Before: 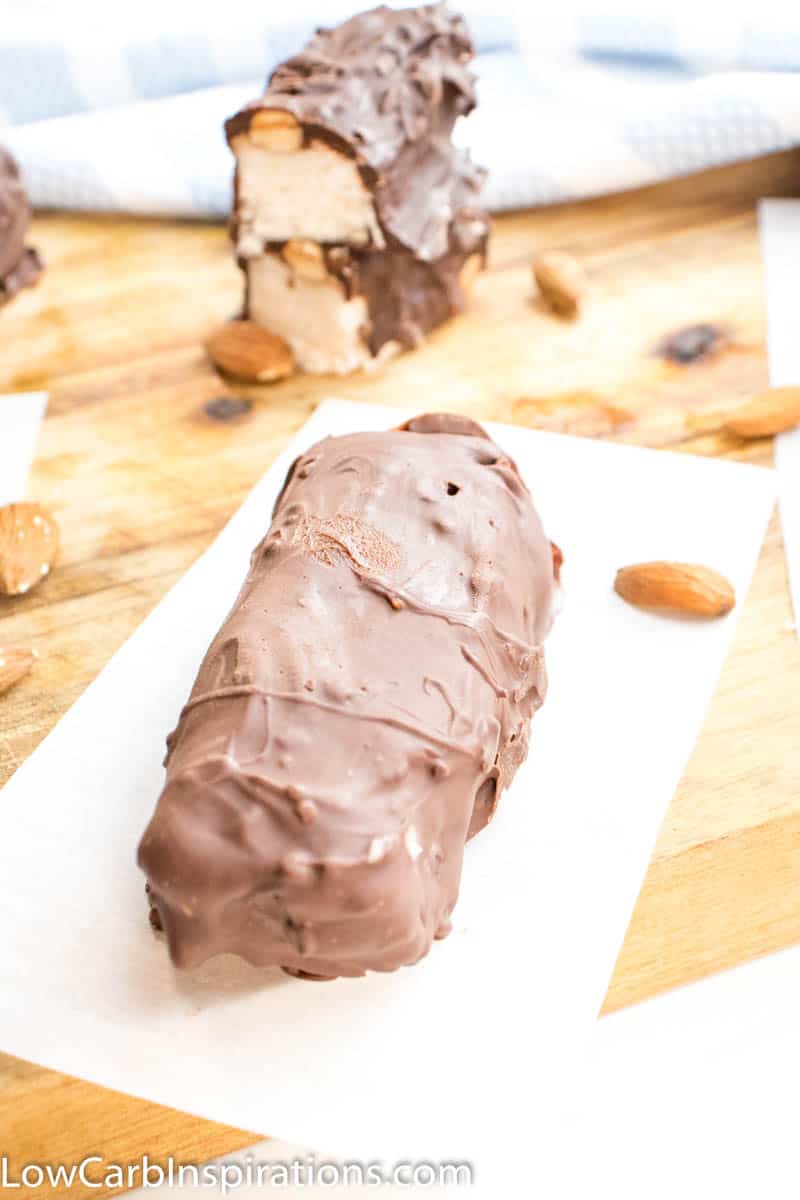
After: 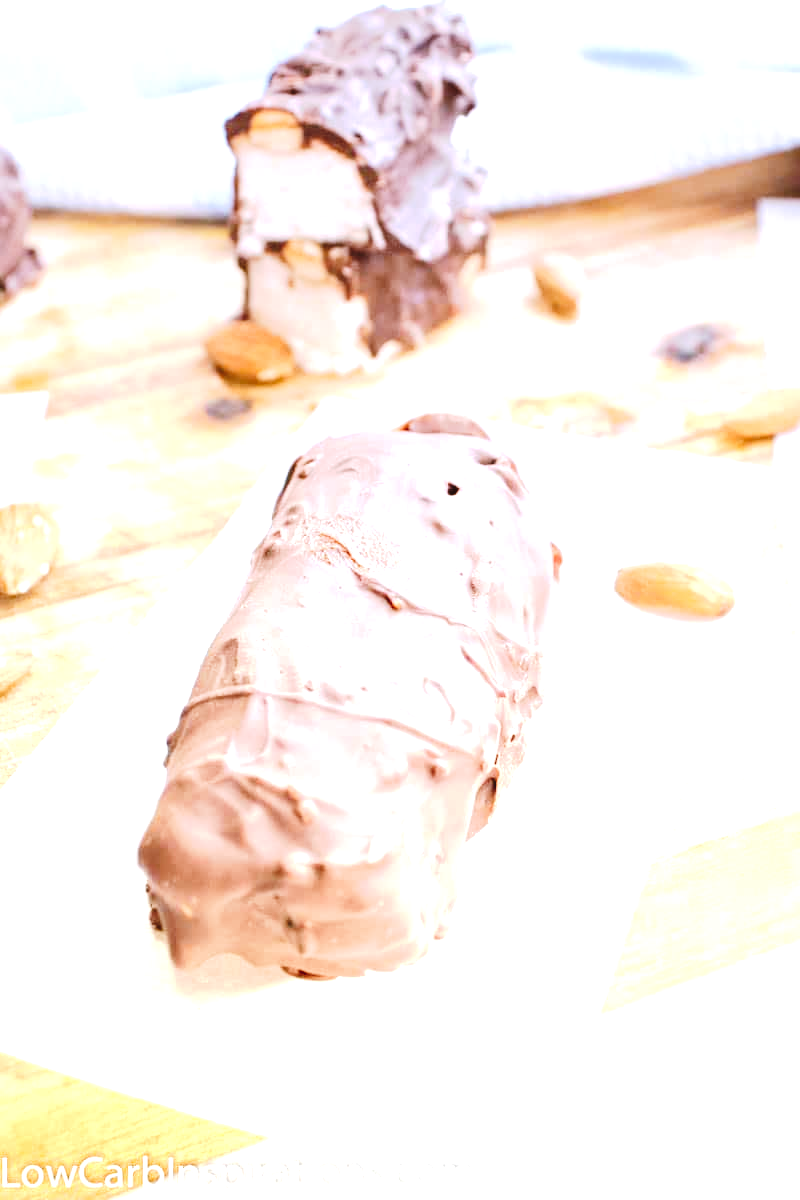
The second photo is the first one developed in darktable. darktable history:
tone curve: curves: ch0 [(0, 0) (0.003, 0.042) (0.011, 0.043) (0.025, 0.047) (0.044, 0.059) (0.069, 0.07) (0.1, 0.085) (0.136, 0.107) (0.177, 0.139) (0.224, 0.185) (0.277, 0.258) (0.335, 0.34) (0.399, 0.434) (0.468, 0.526) (0.543, 0.623) (0.623, 0.709) (0.709, 0.794) (0.801, 0.866) (0.898, 0.919) (1, 1)], preserve colors none
exposure: exposure 1.16 EV, compensate exposure bias true, compensate highlight preservation false
graduated density: hue 238.83°, saturation 50%
